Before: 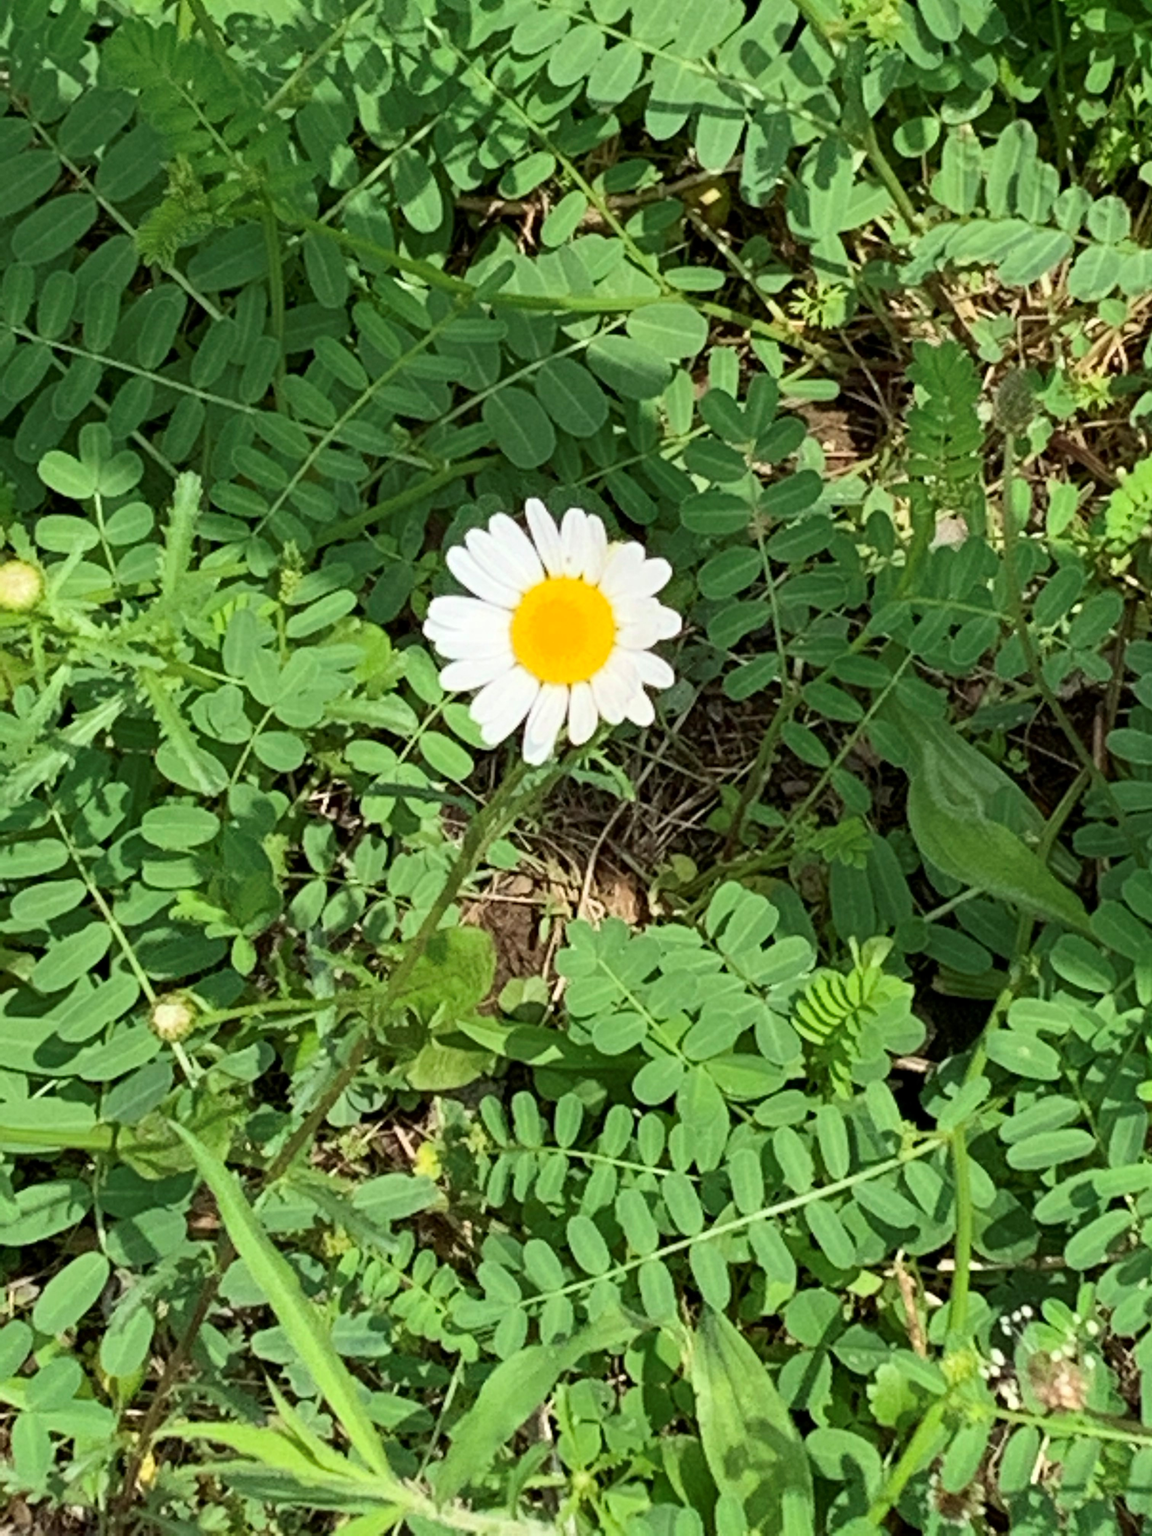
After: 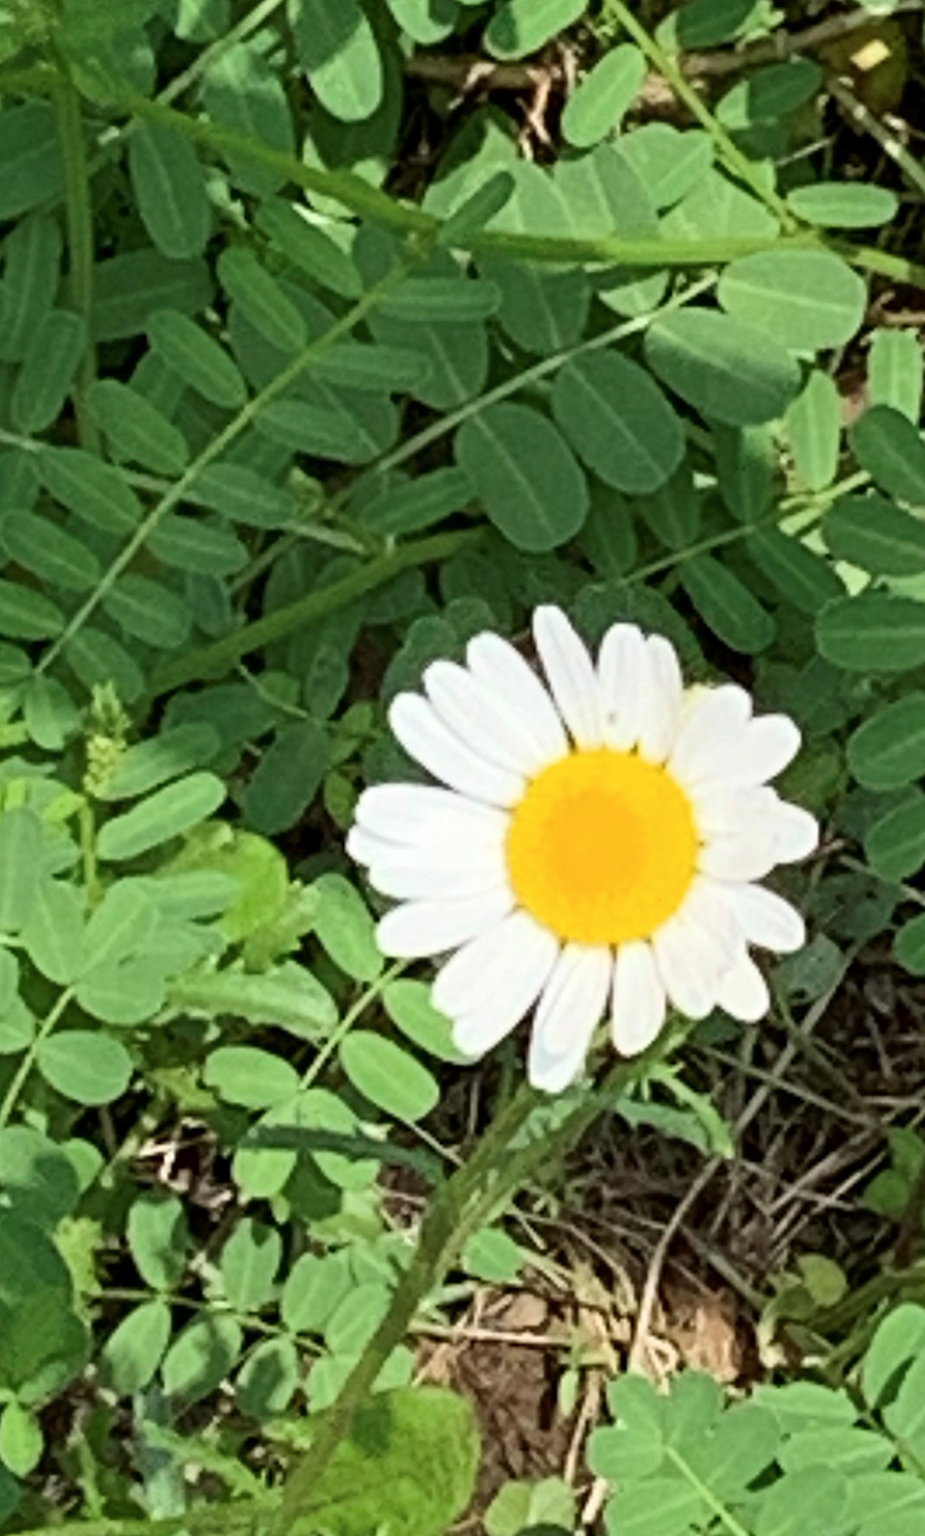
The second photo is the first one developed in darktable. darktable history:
crop: left 20.248%, top 10.86%, right 35.675%, bottom 34.321%
contrast brightness saturation: saturation -0.05
